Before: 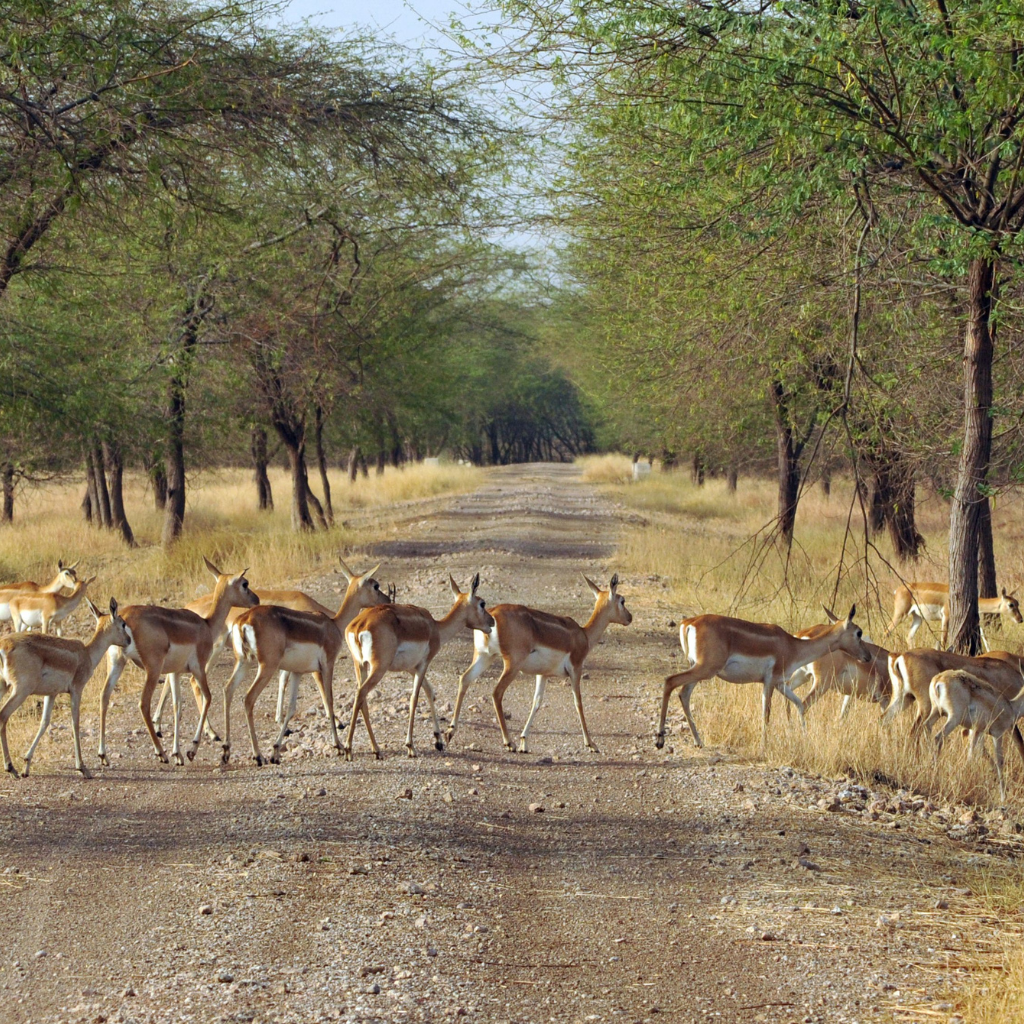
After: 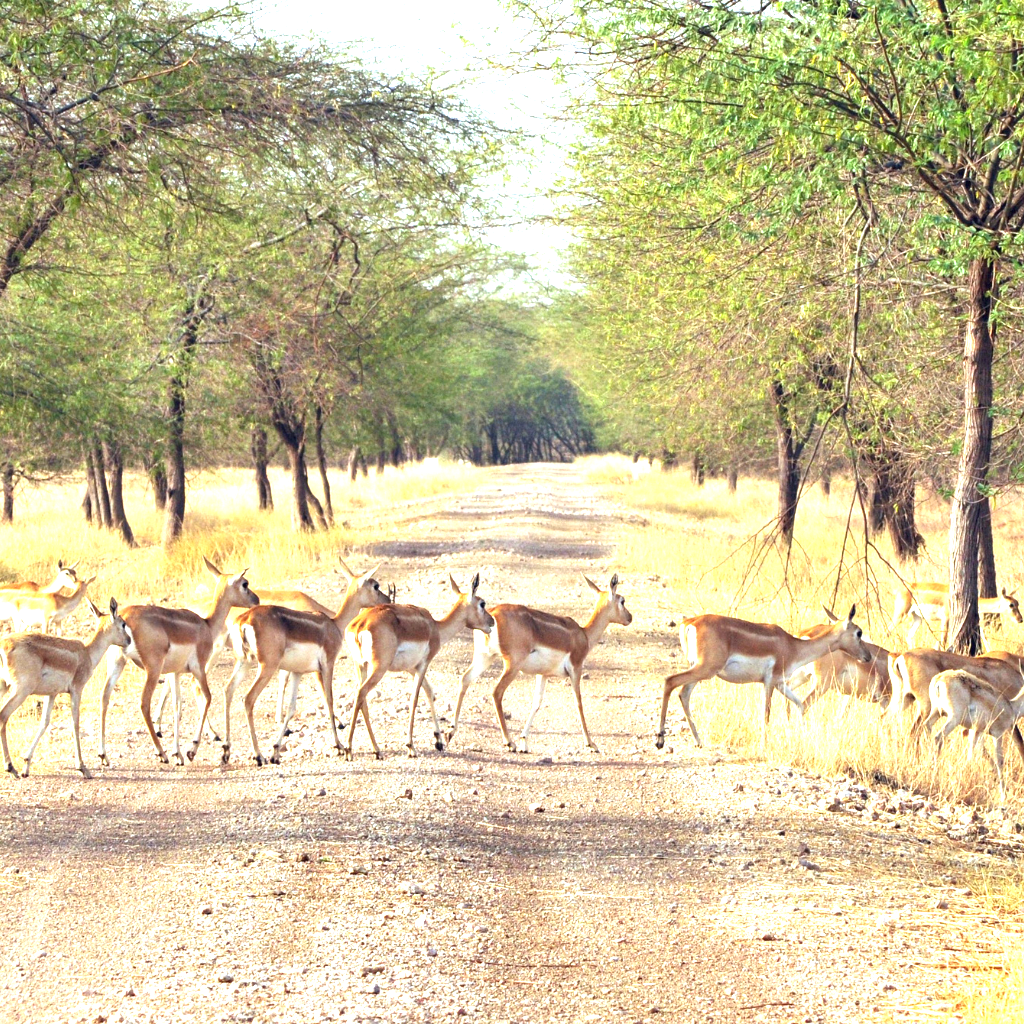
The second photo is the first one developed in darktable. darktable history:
exposure: black level correction 0, exposure 1.742 EV, compensate exposure bias true, compensate highlight preservation false
